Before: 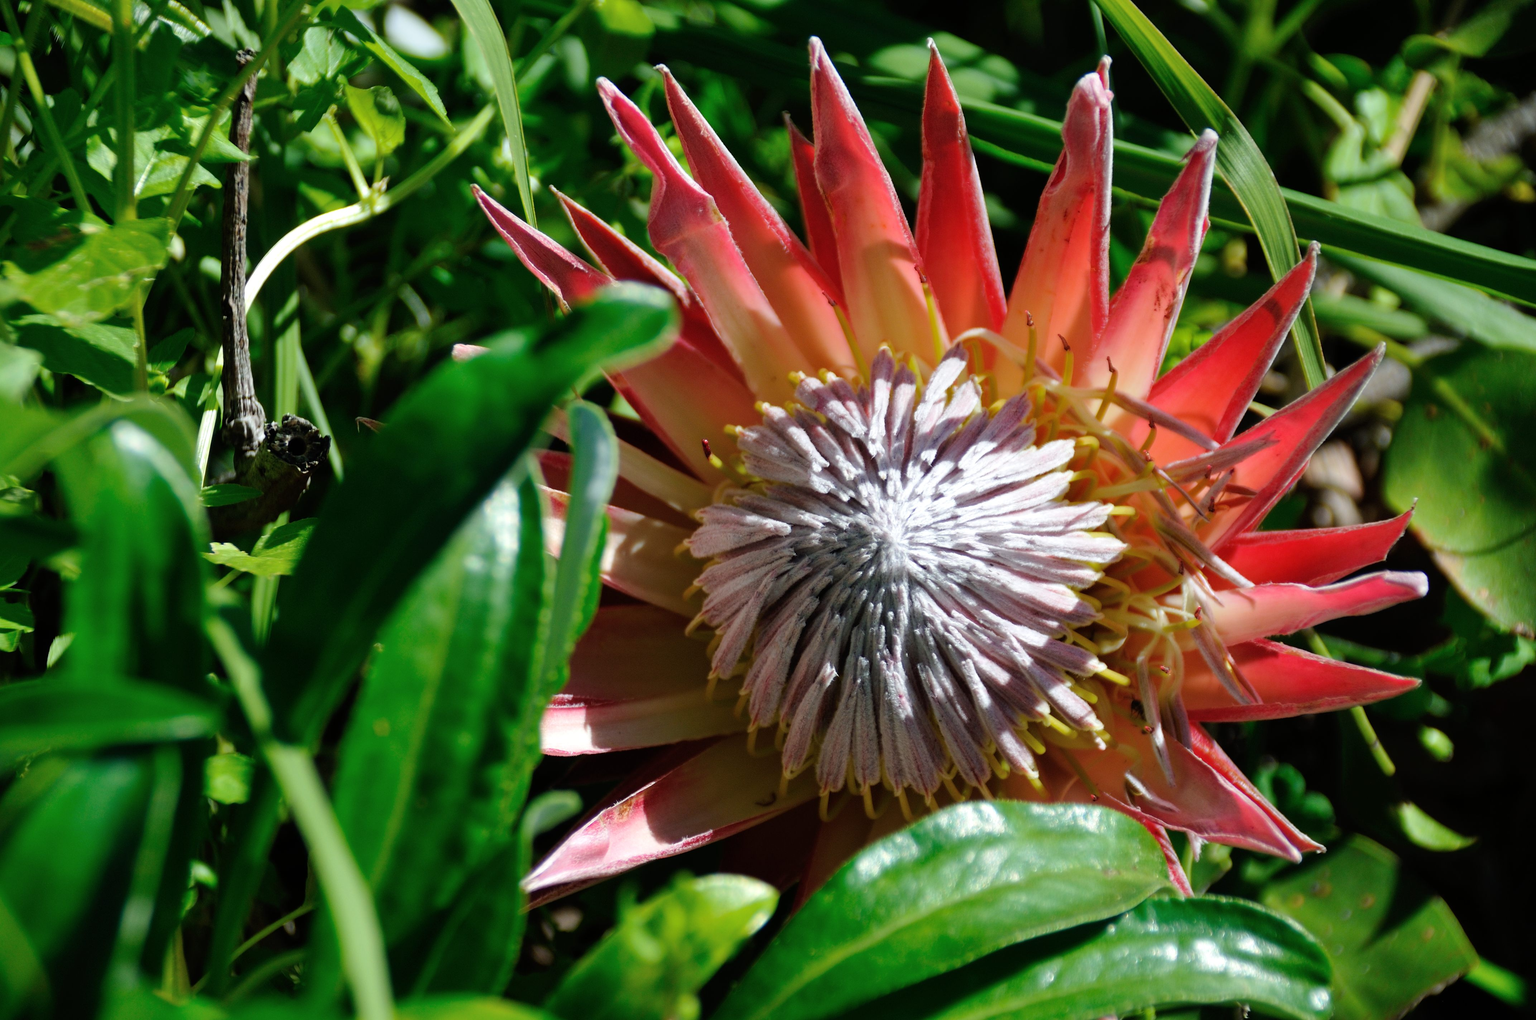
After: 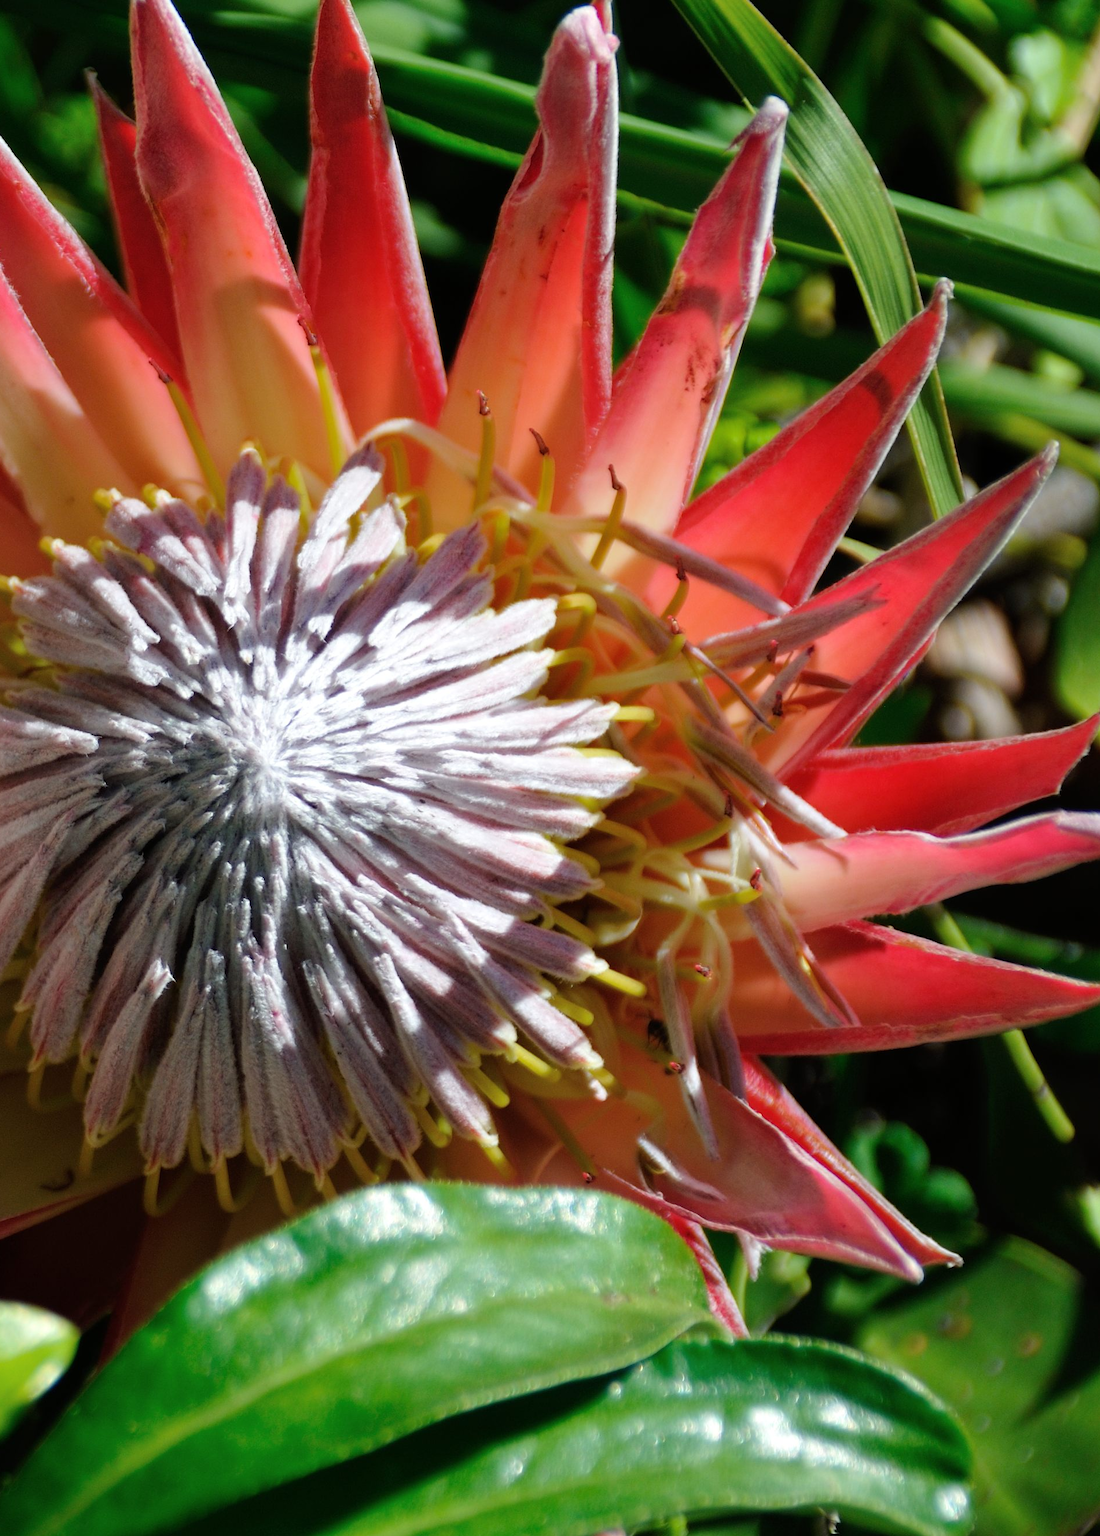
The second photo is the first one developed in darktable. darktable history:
crop: left 47.569%, top 6.811%, right 8.093%
